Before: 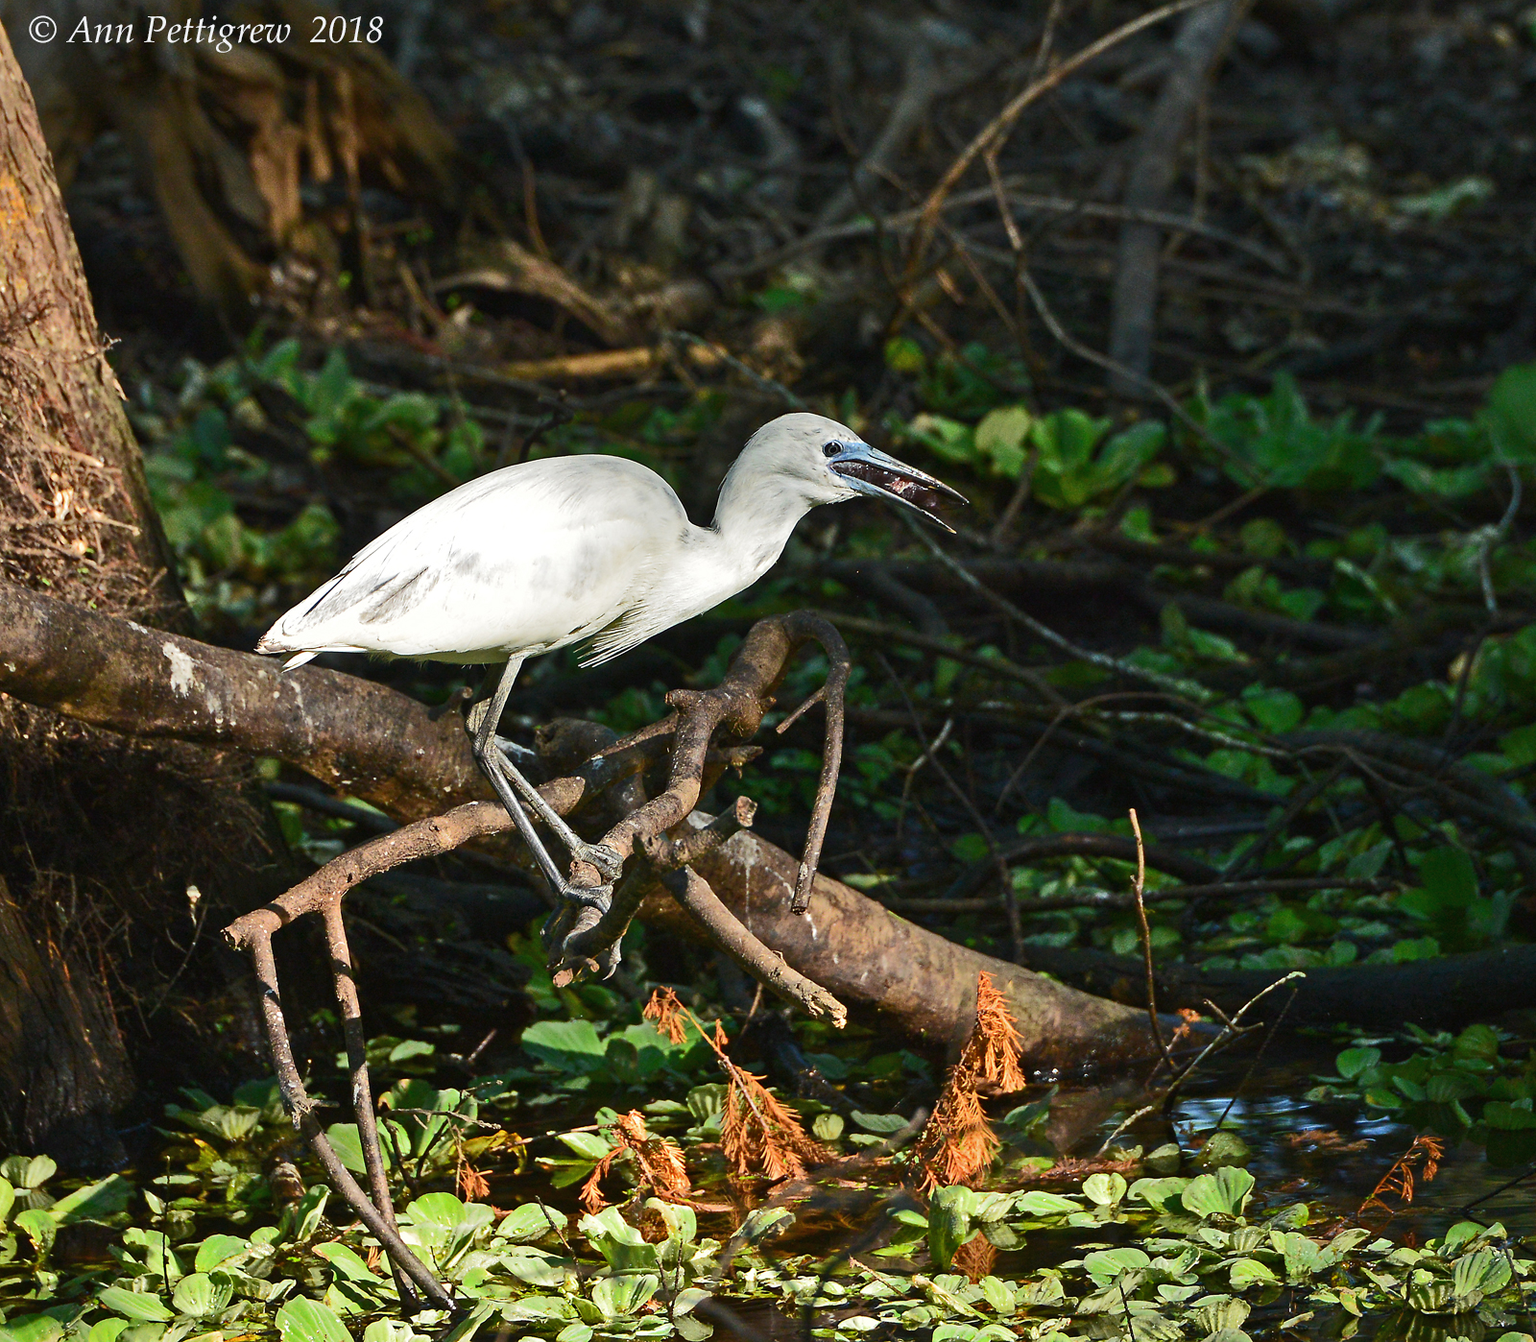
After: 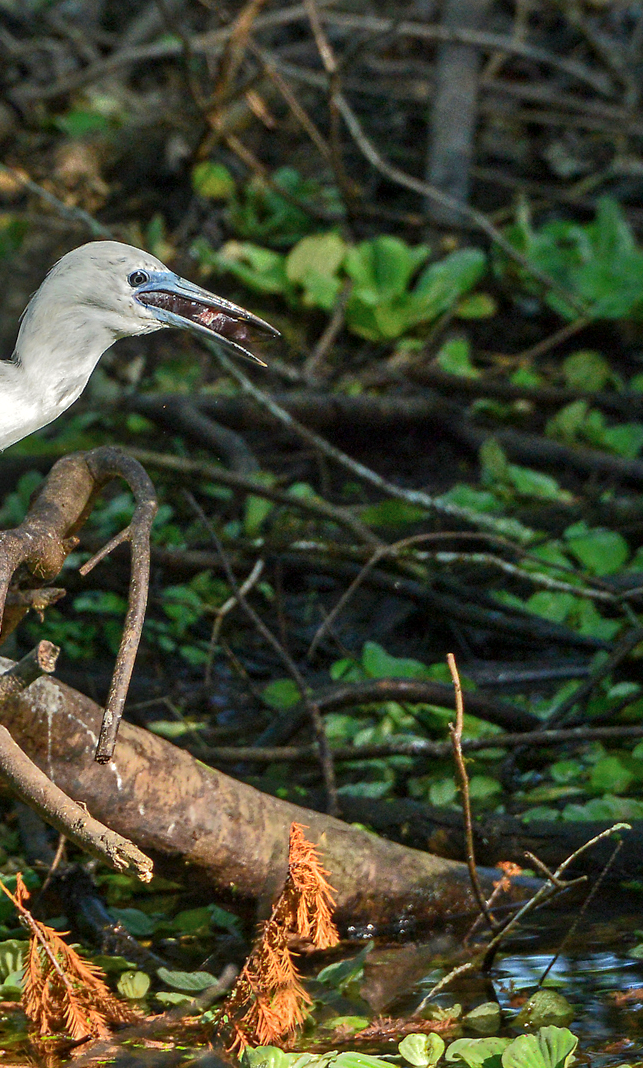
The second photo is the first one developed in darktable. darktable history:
local contrast: highlights 63%, detail 143%, midtone range 0.432
crop: left 45.578%, top 13.535%, right 14.187%, bottom 10%
shadows and highlights: on, module defaults
